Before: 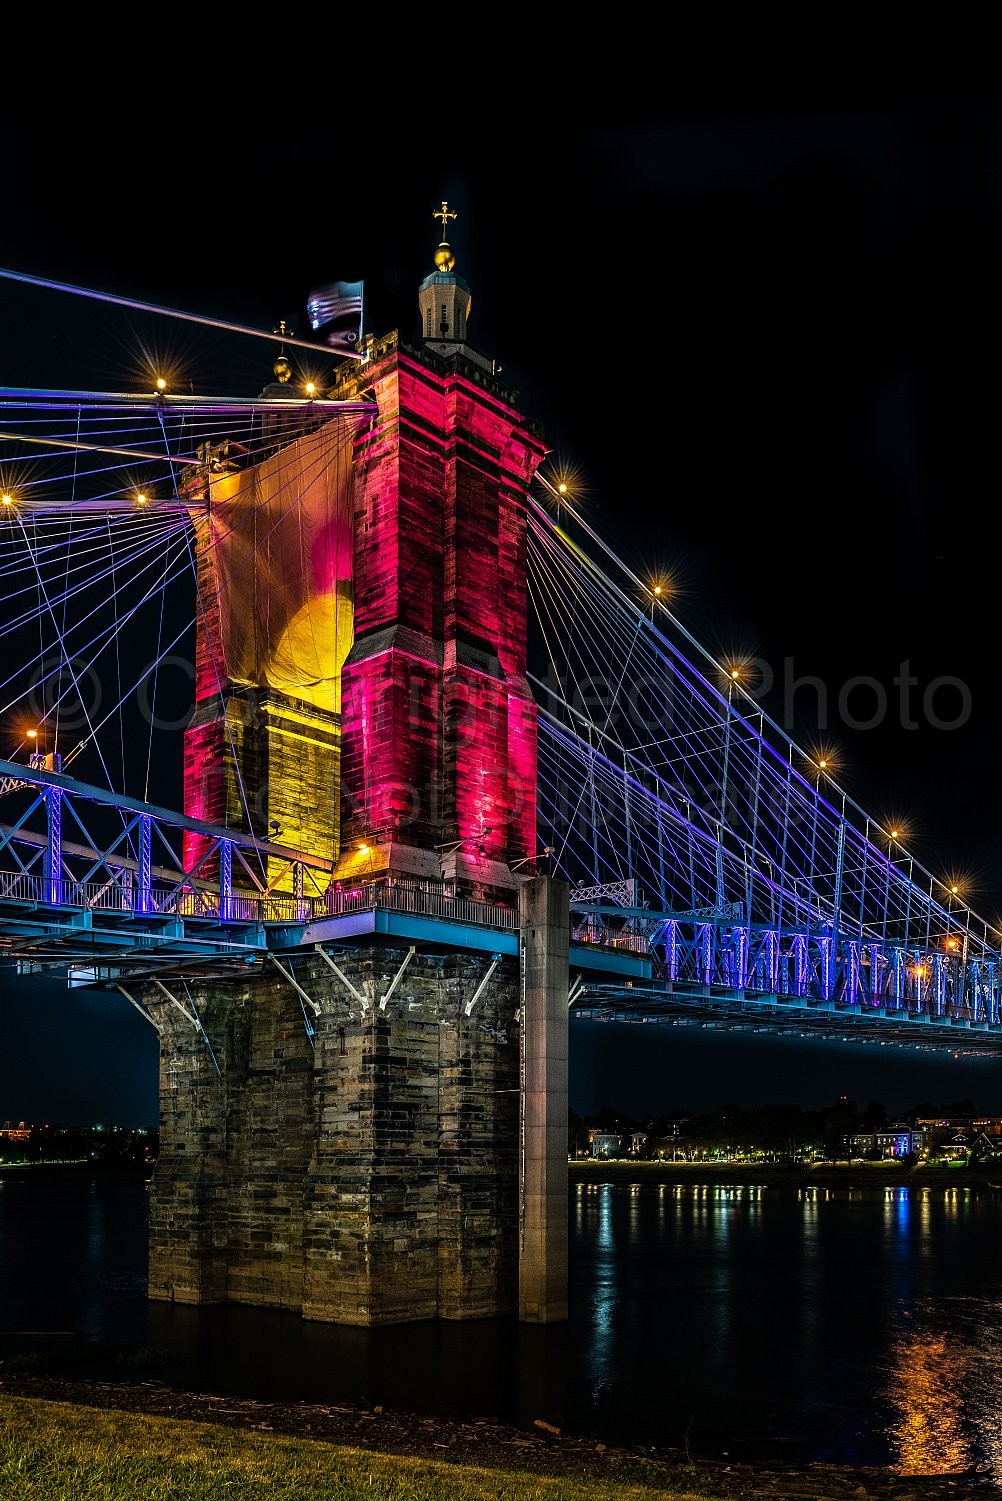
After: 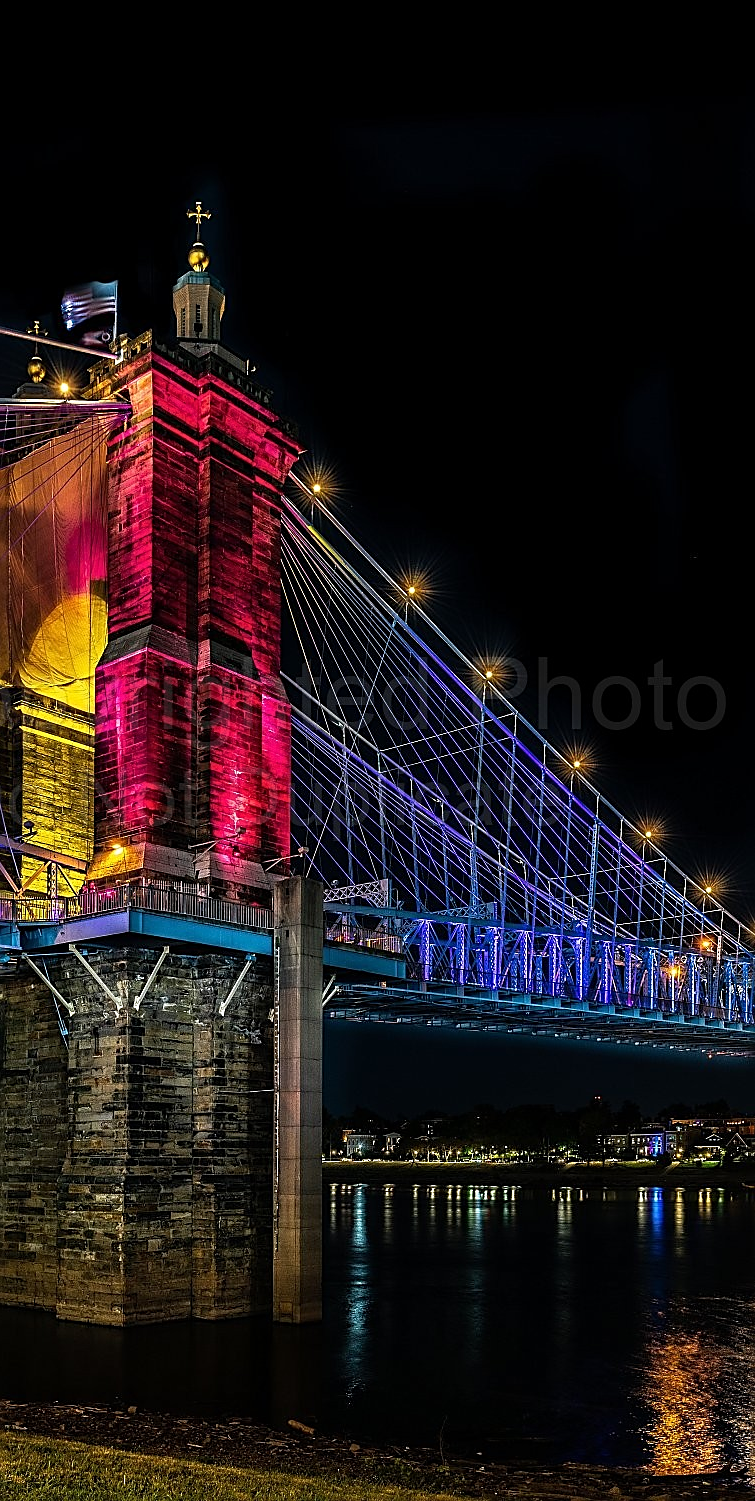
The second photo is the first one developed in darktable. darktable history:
crop and rotate: left 24.6%
sharpen: on, module defaults
